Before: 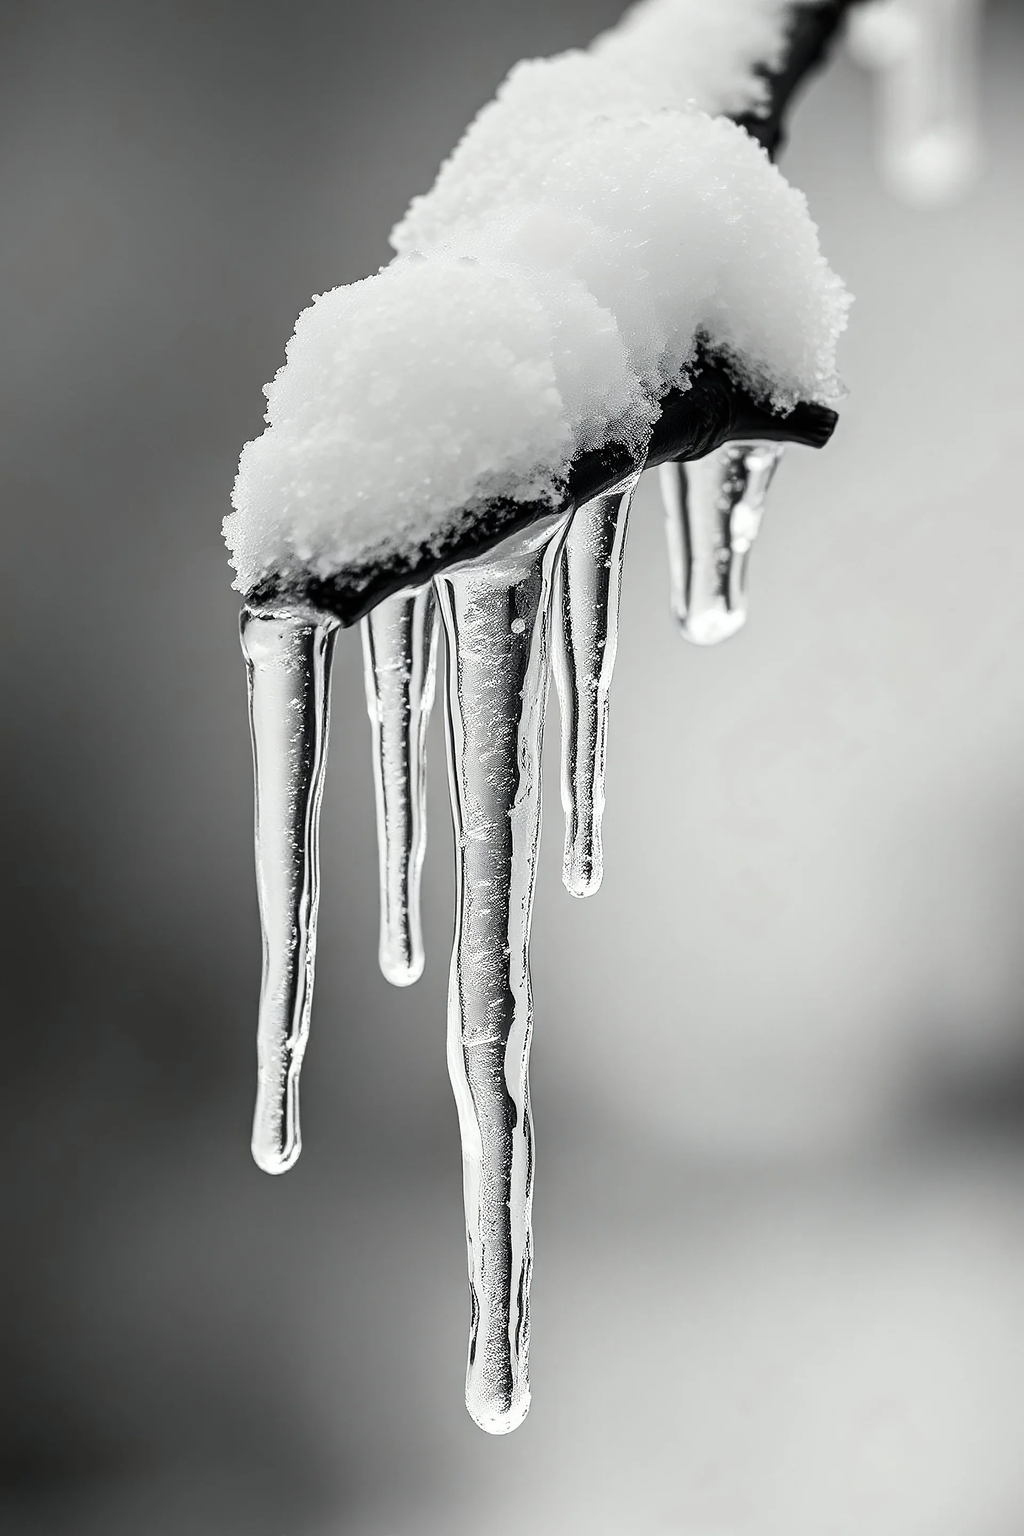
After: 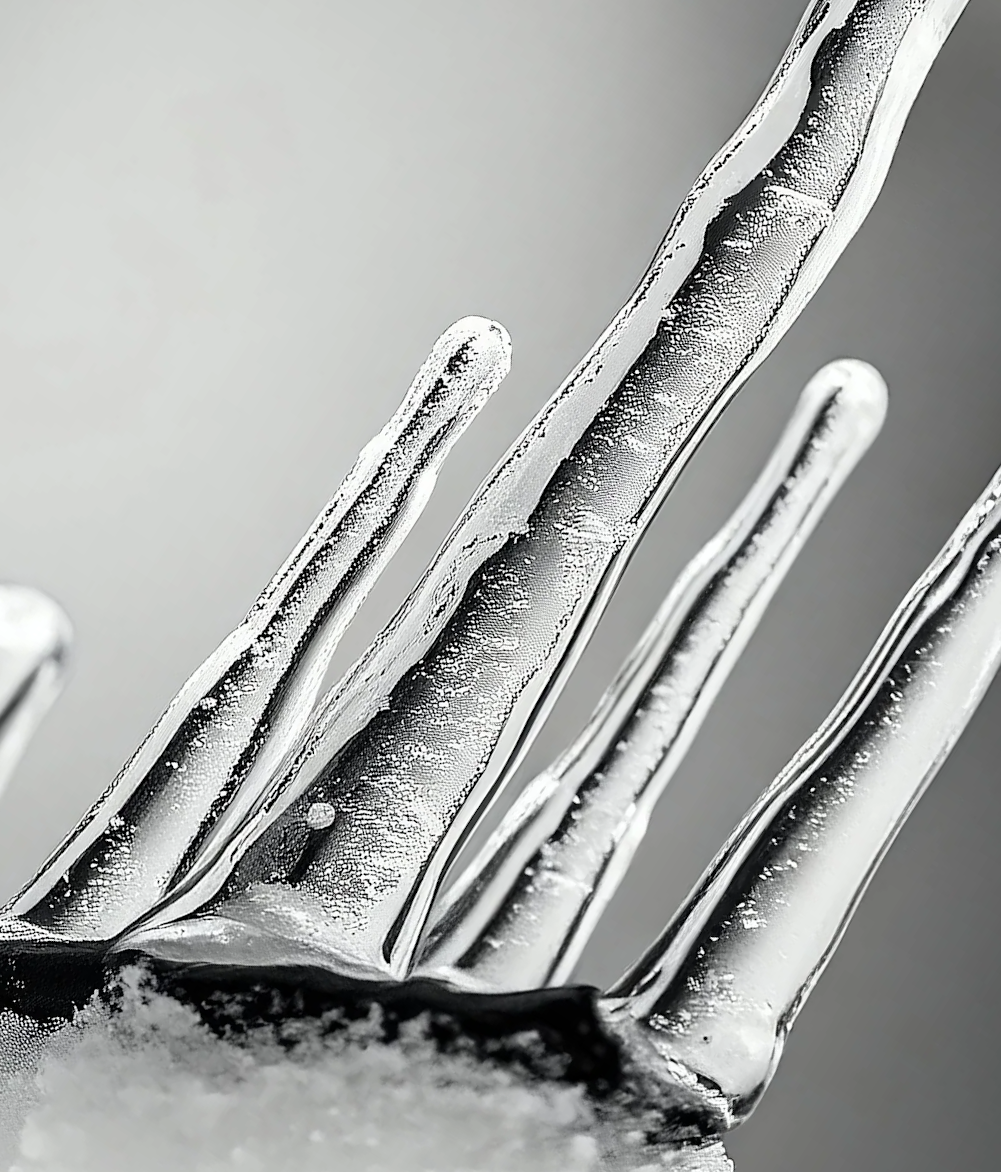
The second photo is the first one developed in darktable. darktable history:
crop and rotate: angle 147.2°, left 9.159%, top 15.682%, right 4.587%, bottom 17.035%
